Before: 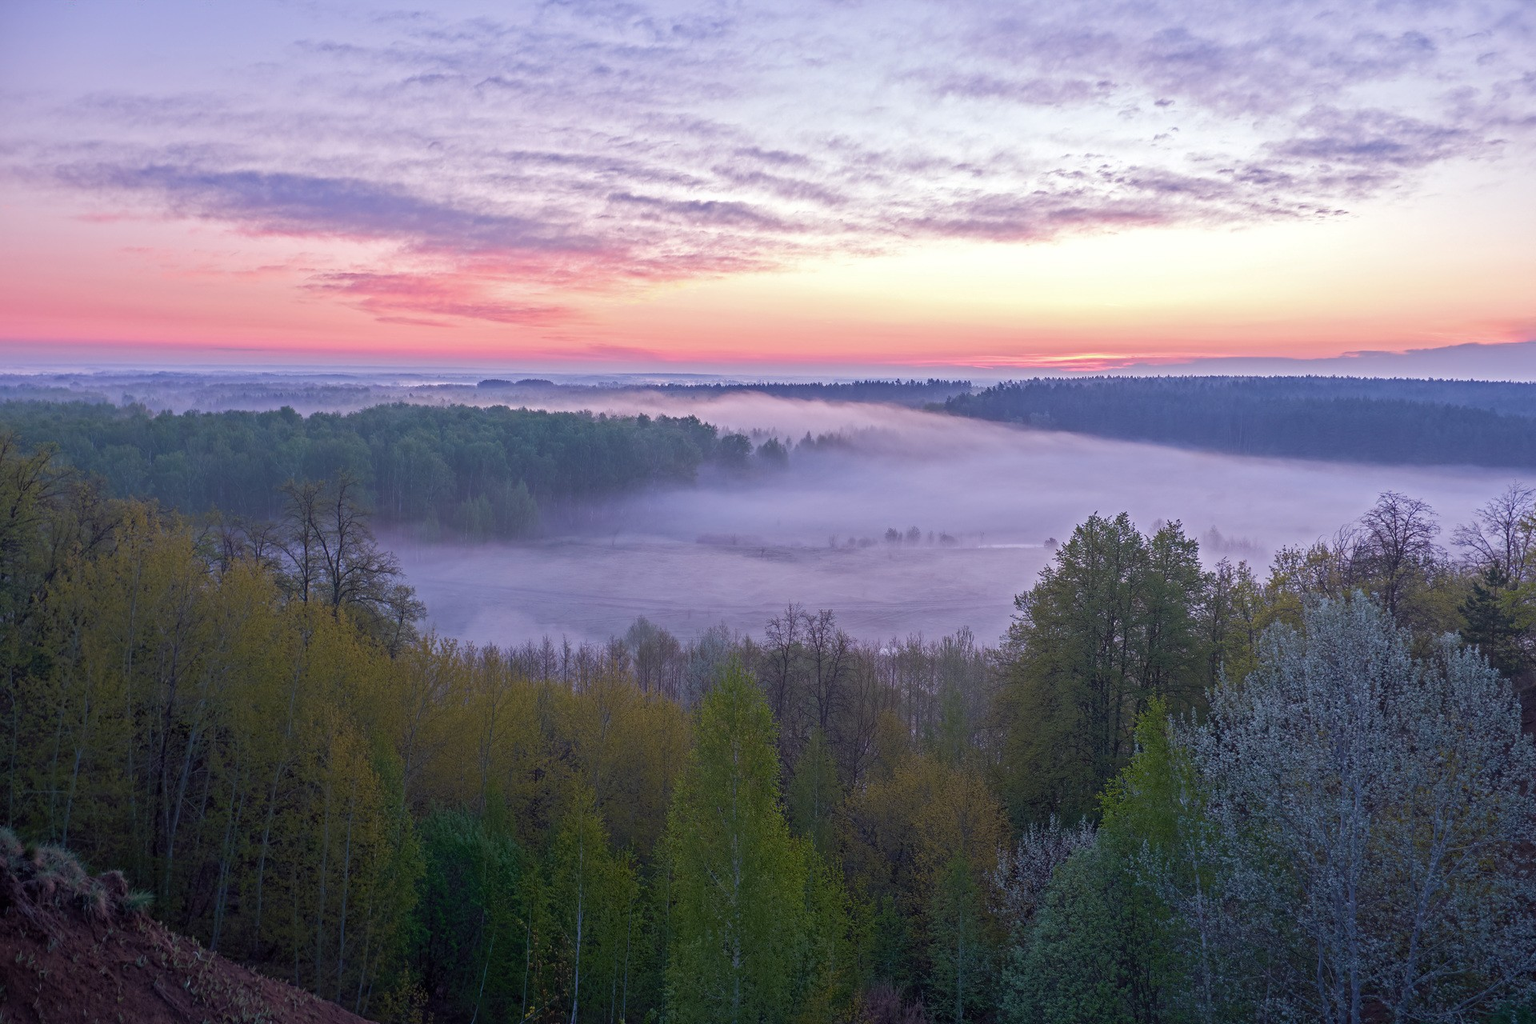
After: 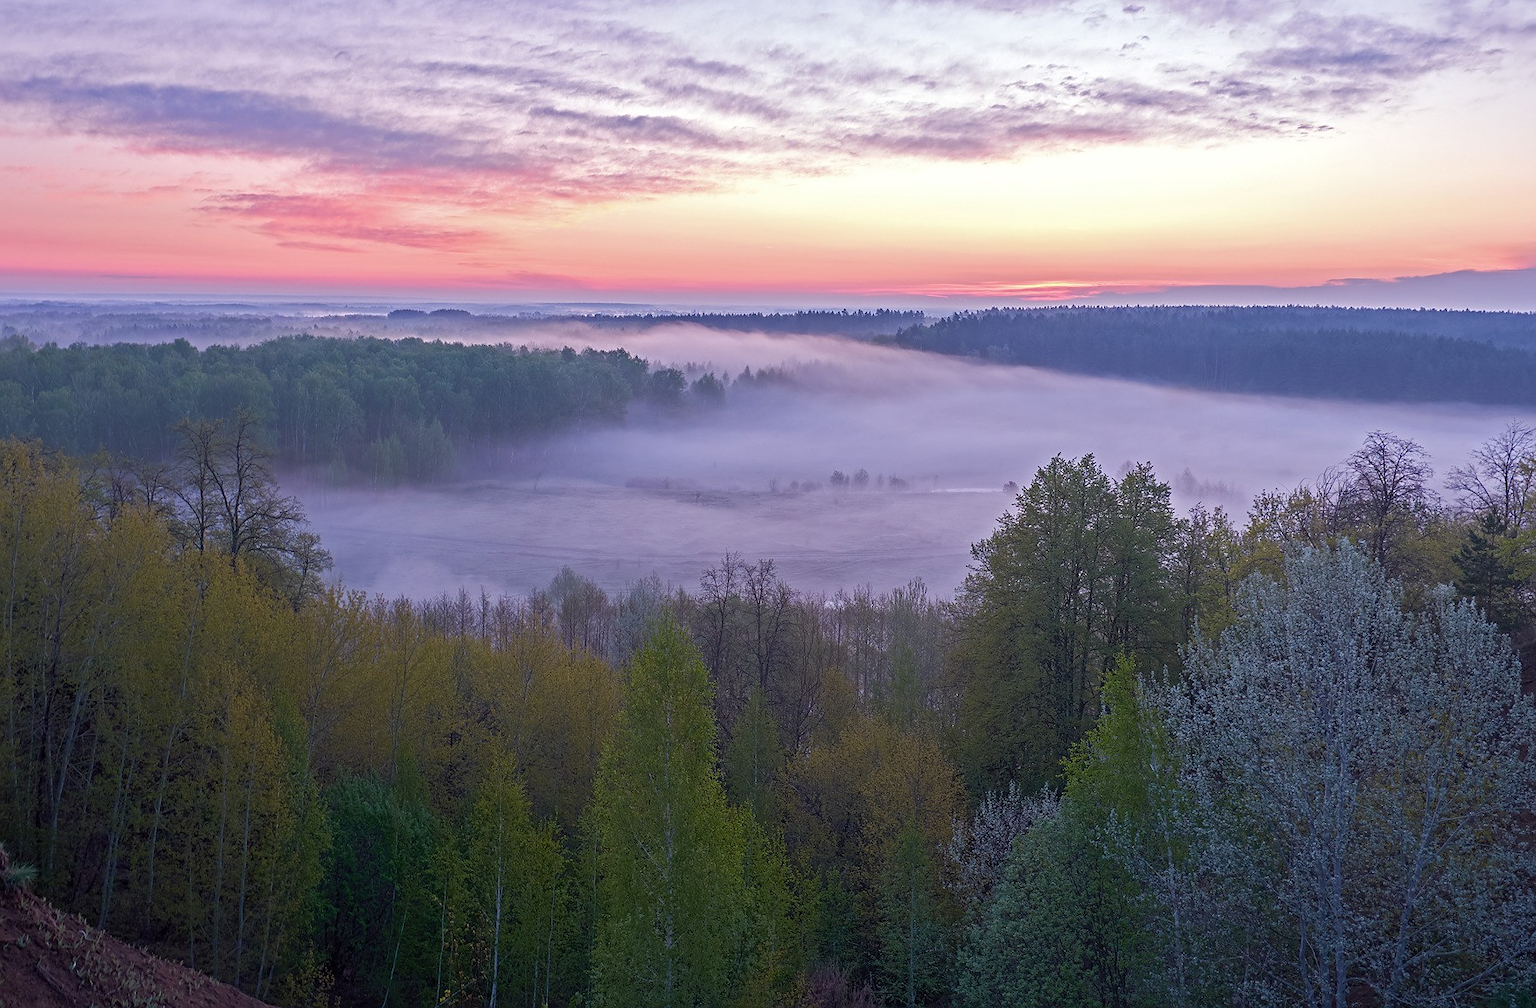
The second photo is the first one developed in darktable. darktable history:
crop and rotate: left 7.824%, top 9.228%
sharpen: radius 0.975, amount 0.614
